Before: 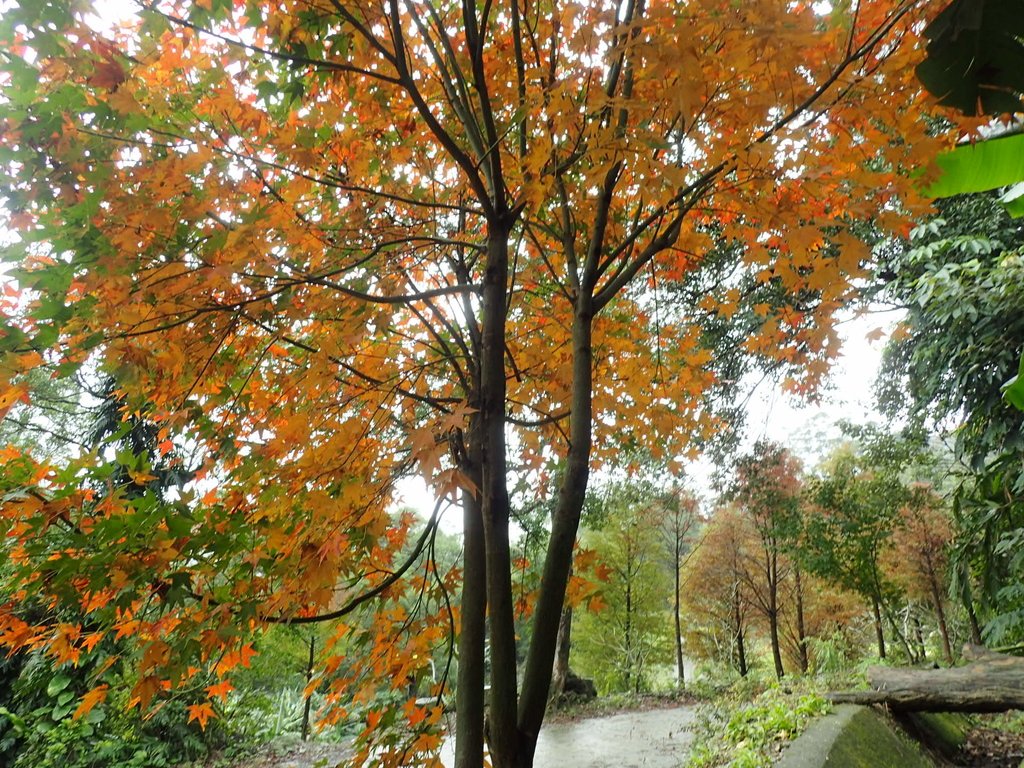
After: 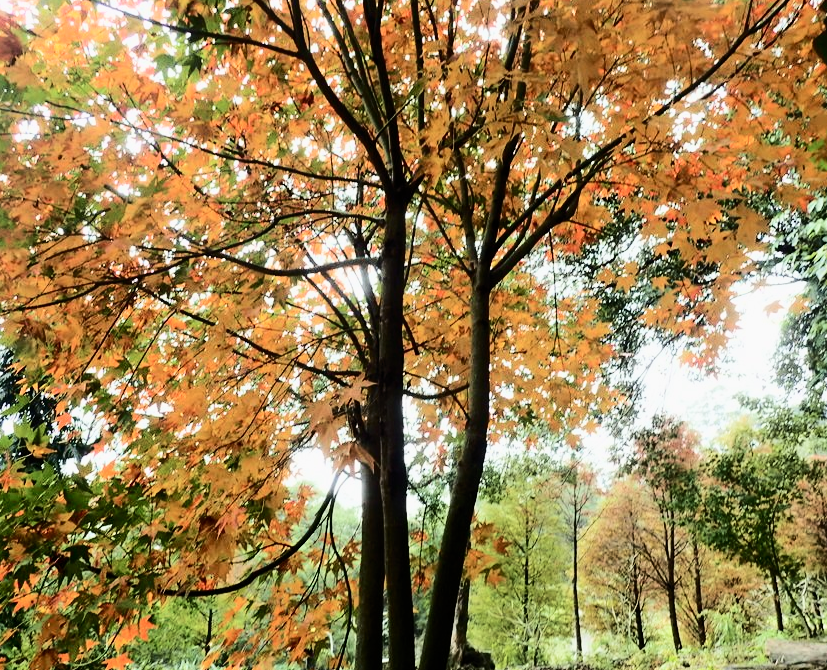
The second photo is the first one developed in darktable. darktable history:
velvia: on, module defaults
tone curve: curves: ch0 [(0, 0) (0.003, 0.002) (0.011, 0.008) (0.025, 0.017) (0.044, 0.027) (0.069, 0.037) (0.1, 0.052) (0.136, 0.074) (0.177, 0.11) (0.224, 0.155) (0.277, 0.237) (0.335, 0.34) (0.399, 0.467) (0.468, 0.584) (0.543, 0.683) (0.623, 0.762) (0.709, 0.827) (0.801, 0.888) (0.898, 0.947) (1, 1)], color space Lab, independent channels, preserve colors none
crop: left 9.98%, top 3.534%, right 9.241%, bottom 9.196%
filmic rgb: middle gray luminance 21.59%, black relative exposure -14 EV, white relative exposure 2.97 EV, target black luminance 0%, hardness 8.77, latitude 60.27%, contrast 1.208, highlights saturation mix 3.52%, shadows ↔ highlights balance 41.24%
